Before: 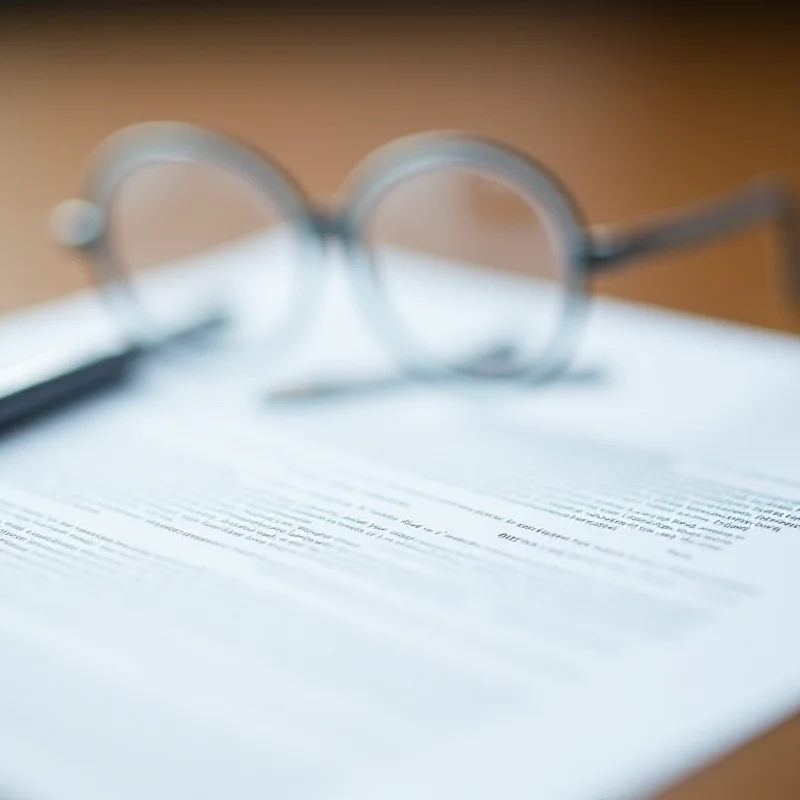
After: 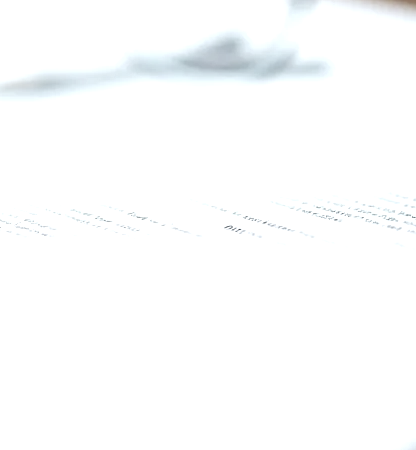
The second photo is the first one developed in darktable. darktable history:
crop: left 34.341%, top 38.52%, right 13.658%, bottom 5.225%
color correction: highlights b* -0.035, saturation 0.492
tone equalizer: -8 EV -0.764 EV, -7 EV -0.7 EV, -6 EV -0.584 EV, -5 EV -0.369 EV, -3 EV 0.393 EV, -2 EV 0.6 EV, -1 EV 0.684 EV, +0 EV 0.722 EV, edges refinement/feathering 500, mask exposure compensation -1.57 EV, preserve details no
